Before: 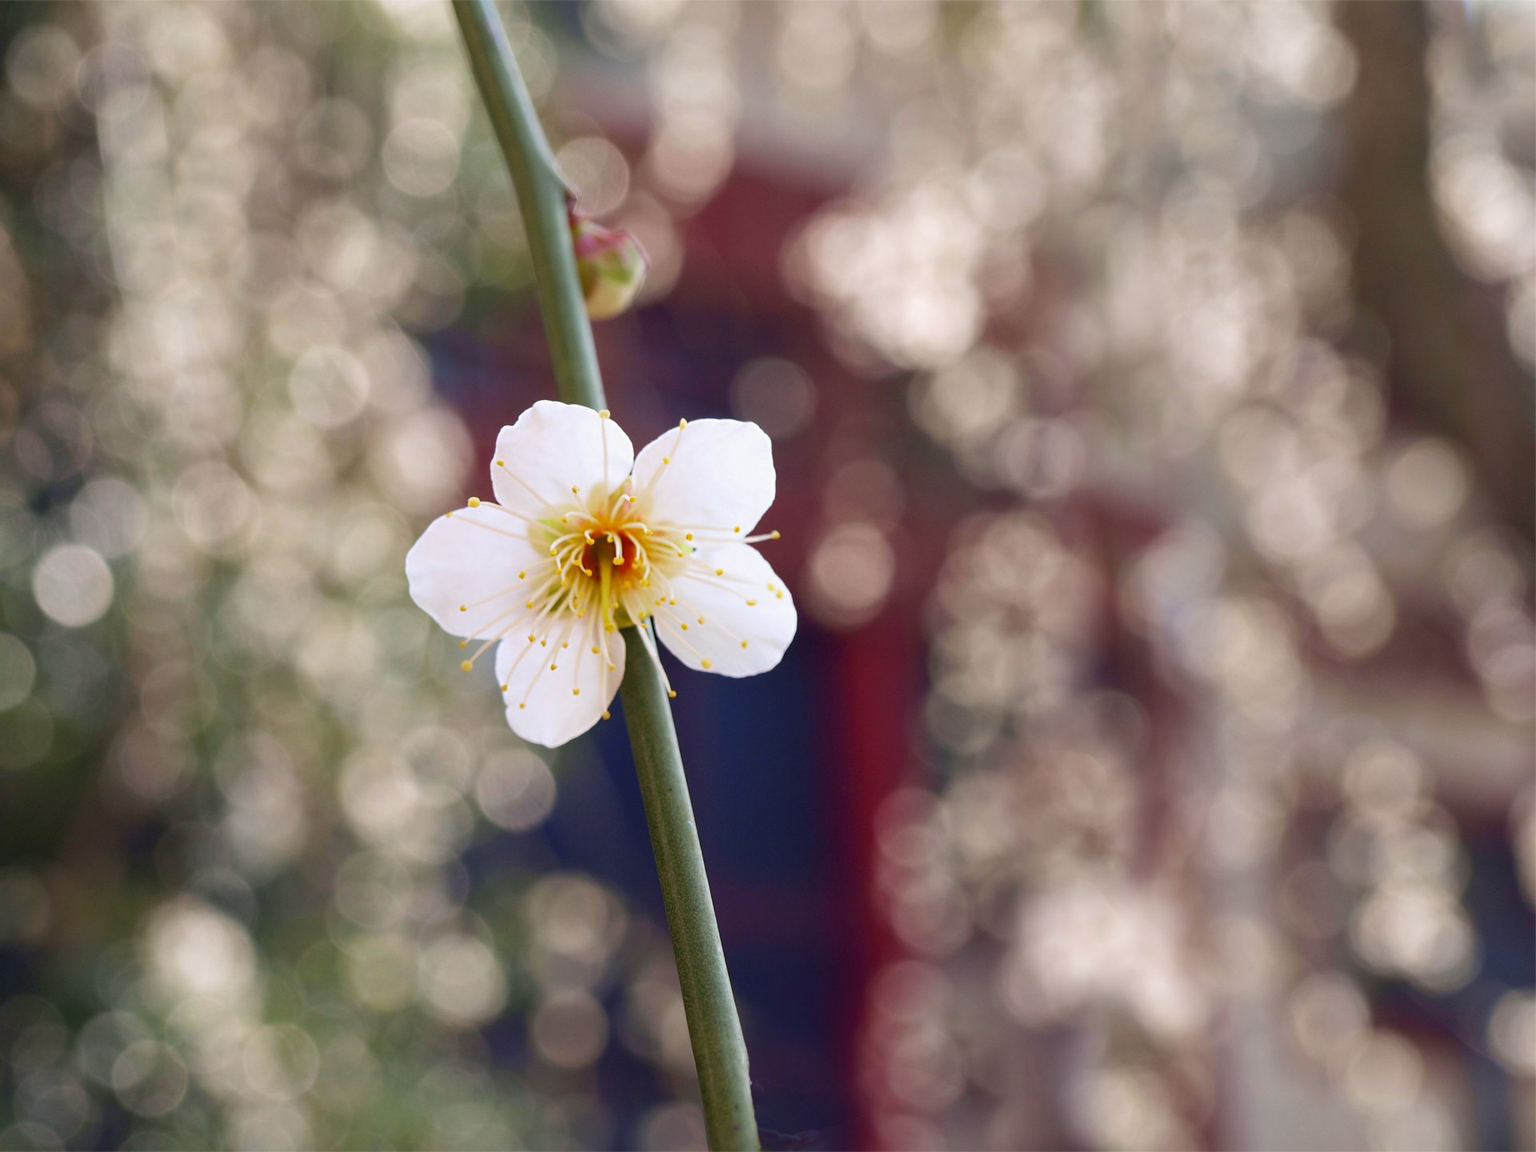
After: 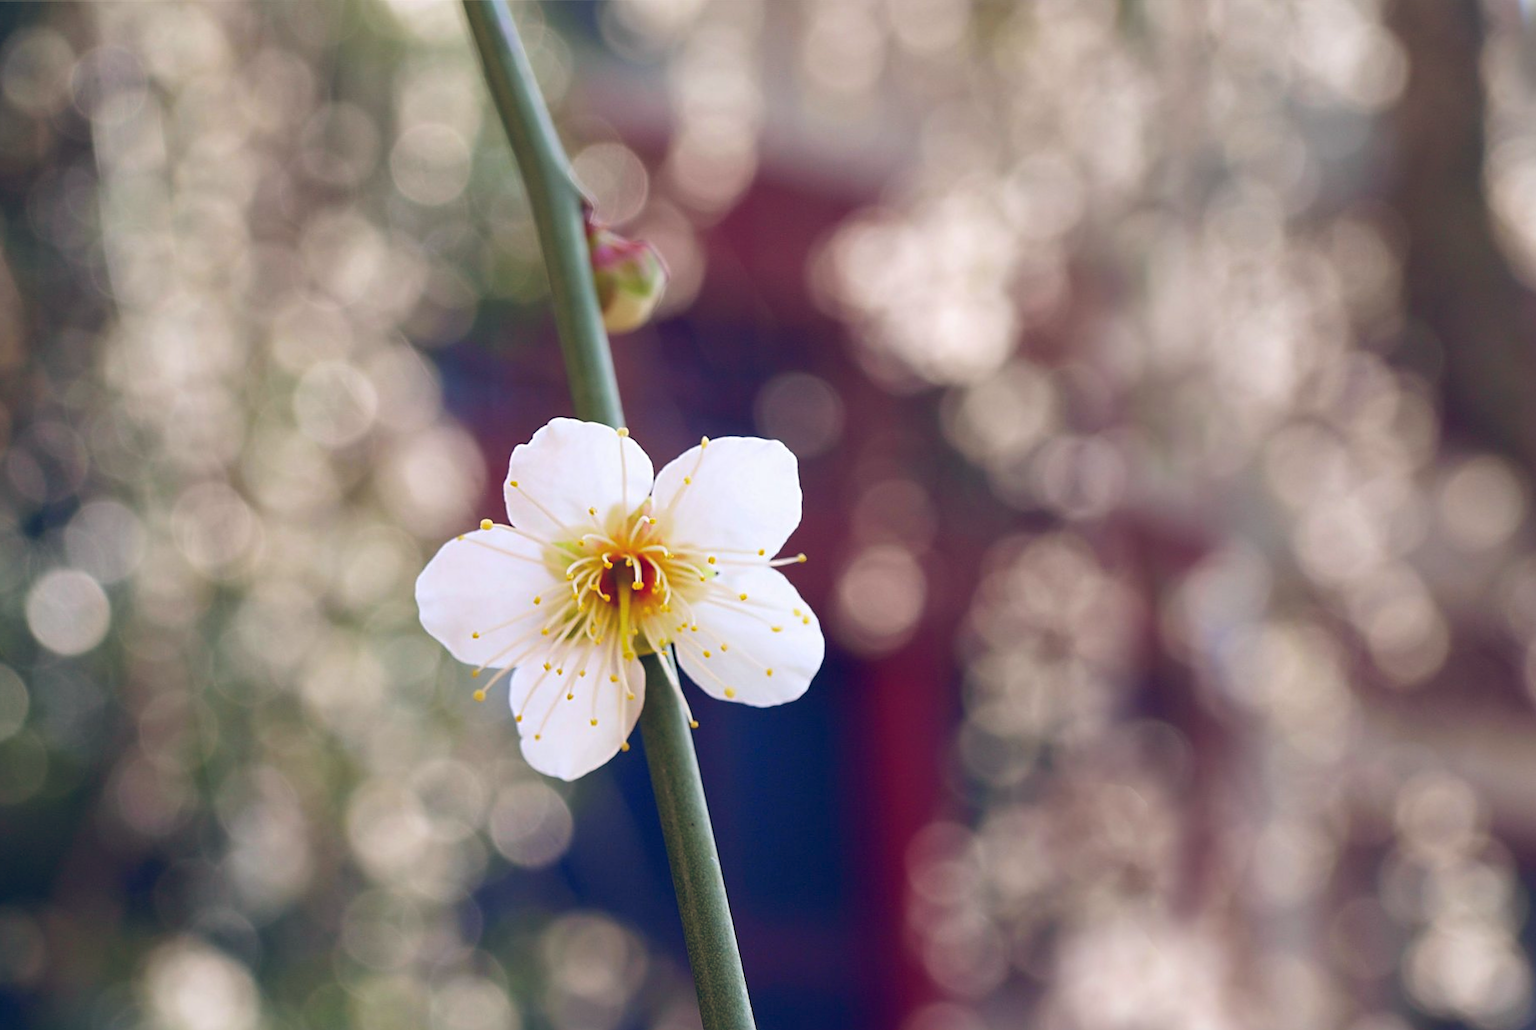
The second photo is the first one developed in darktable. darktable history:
sharpen: amount 0.217
crop and rotate: angle 0.115°, left 0.434%, right 3.555%, bottom 14.101%
color balance rgb: global offset › chroma 0.244%, global offset › hue 255.83°, linear chroma grading › global chroma 0.86%, perceptual saturation grading › global saturation 0.511%, global vibrance 21.879%
